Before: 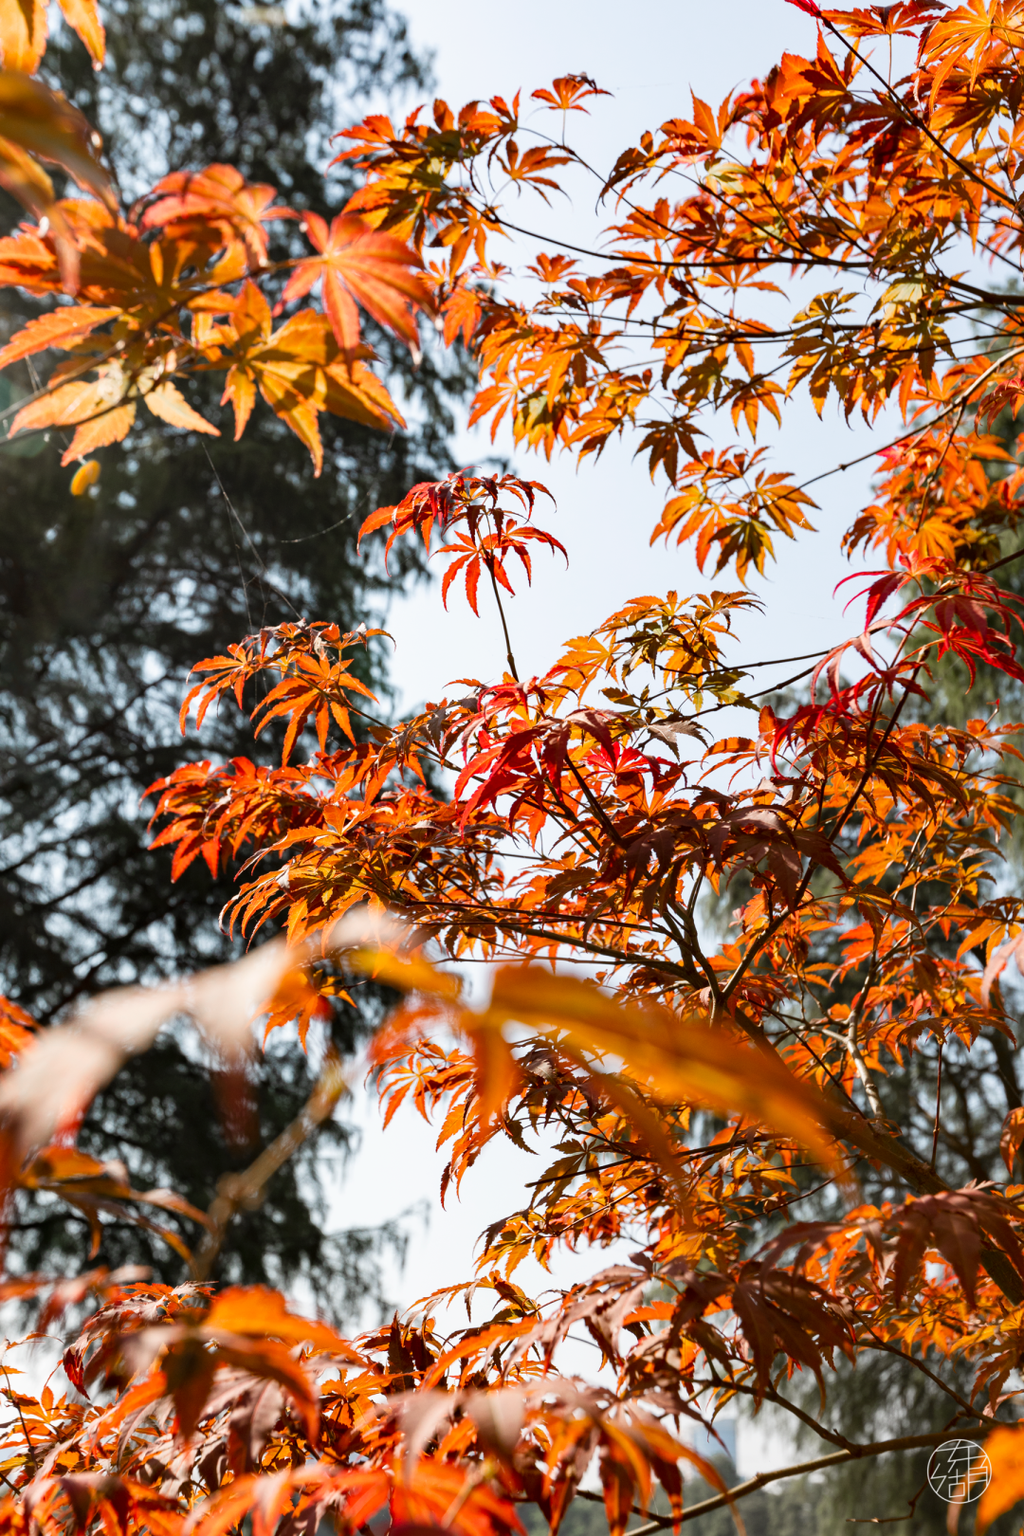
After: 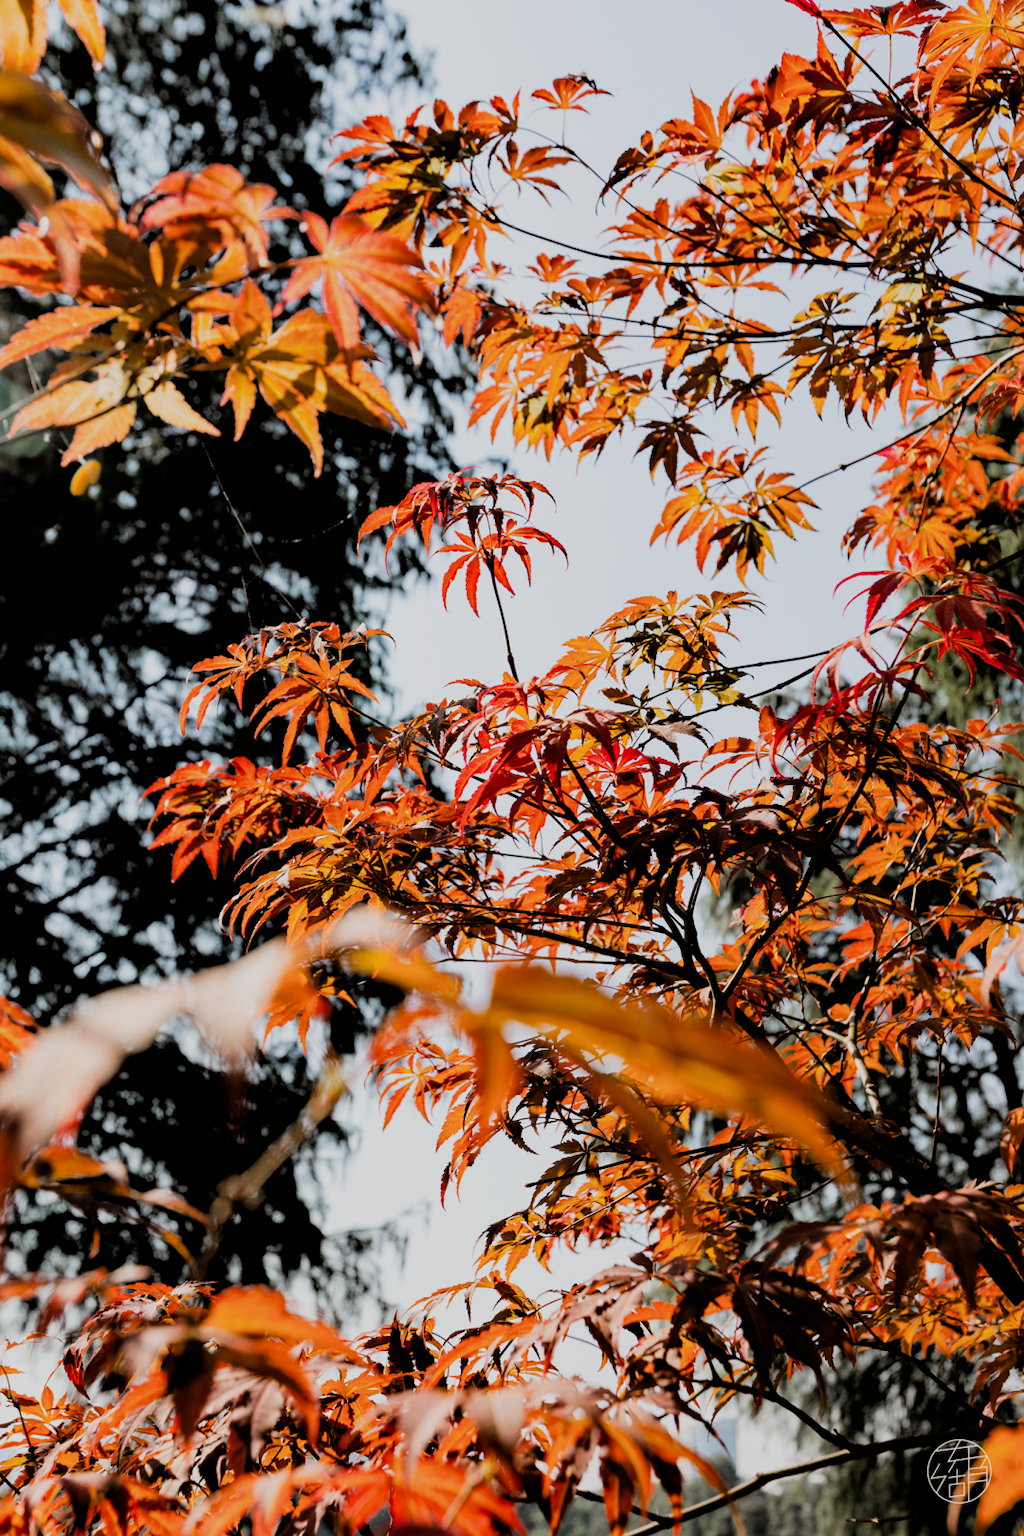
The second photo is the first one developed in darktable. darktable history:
filmic rgb: black relative exposure -2.85 EV, white relative exposure 4.56 EV, hardness 1.75, contrast 1.244
